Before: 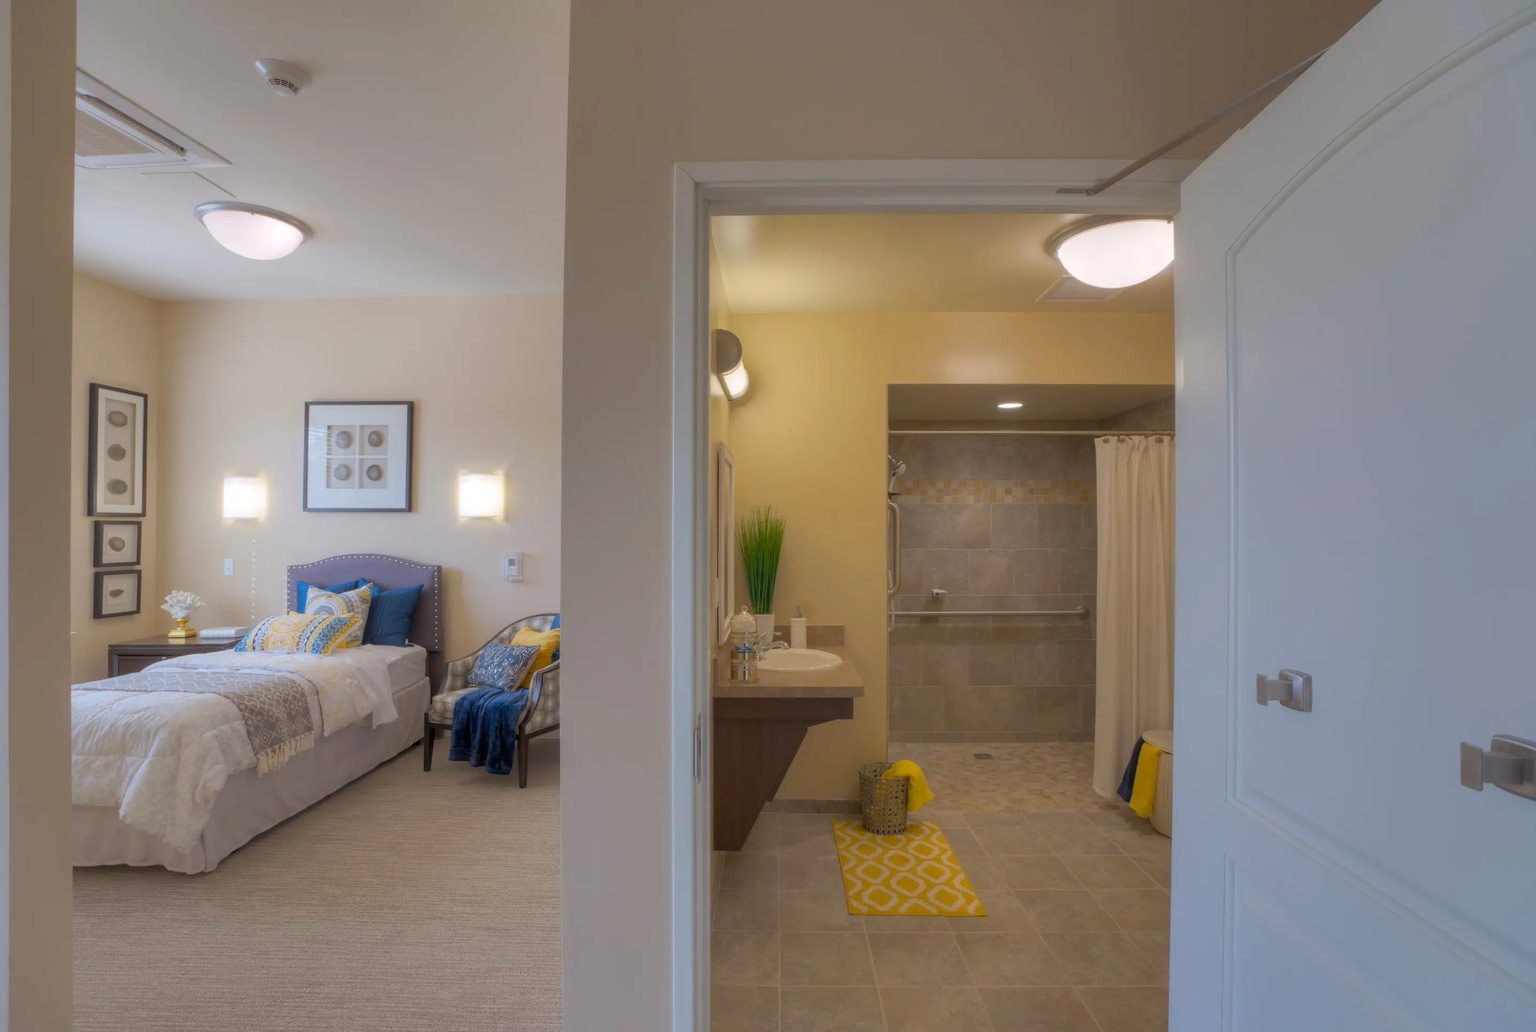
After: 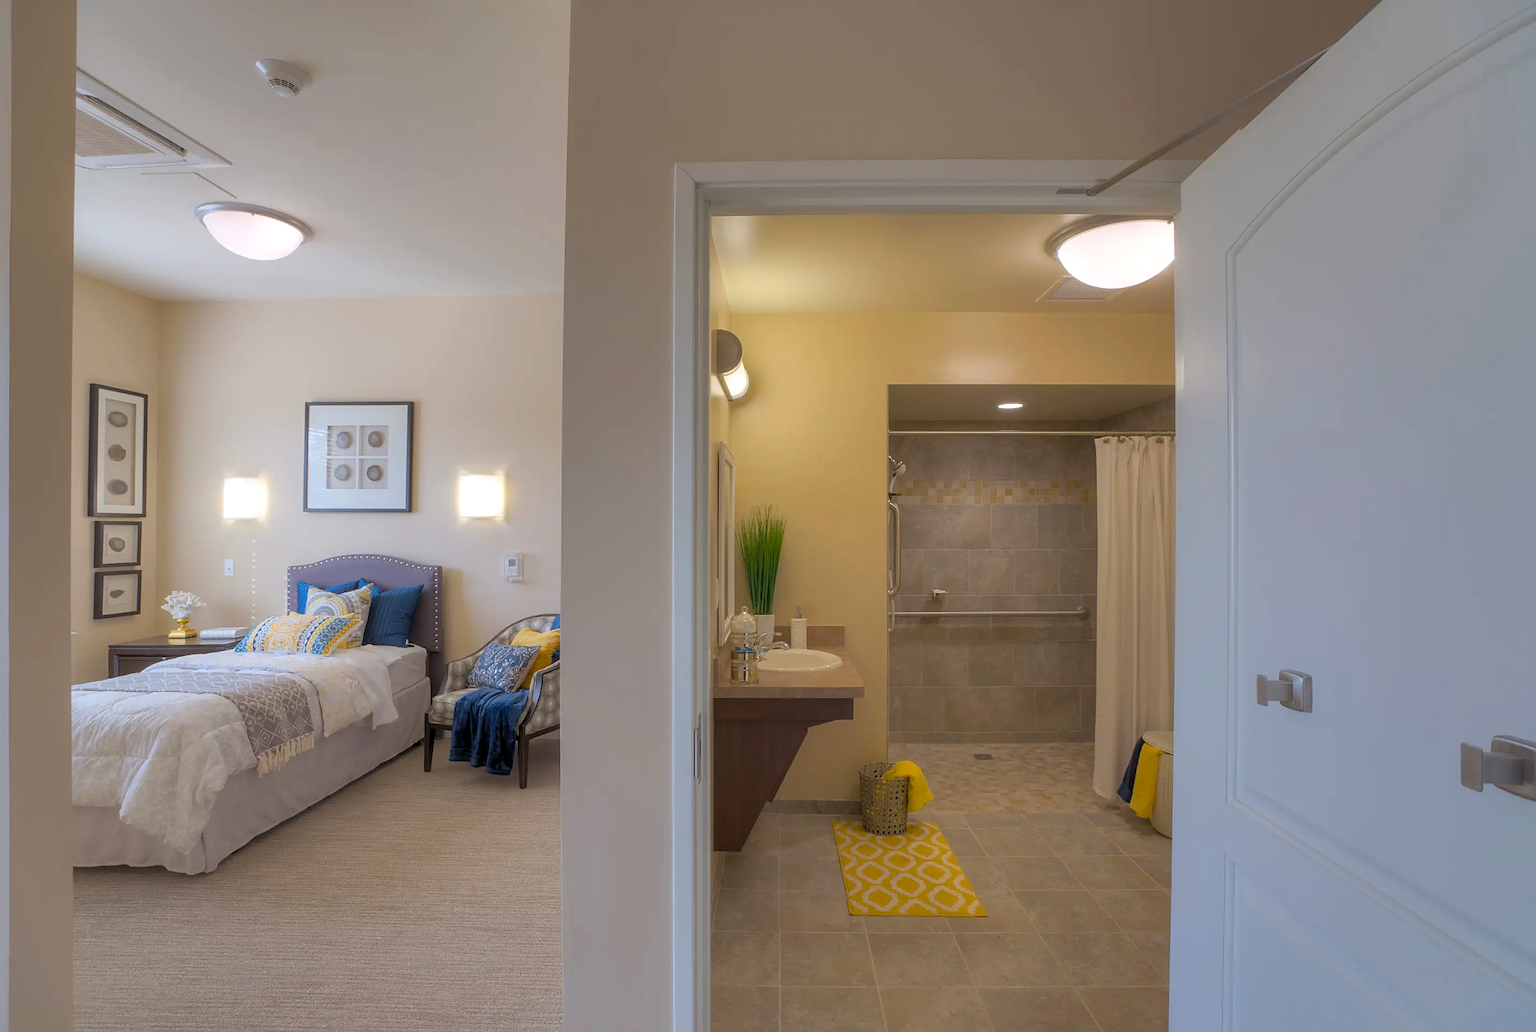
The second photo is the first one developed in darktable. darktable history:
sharpen: amount 0.55
levels: levels [0.016, 0.484, 0.953]
